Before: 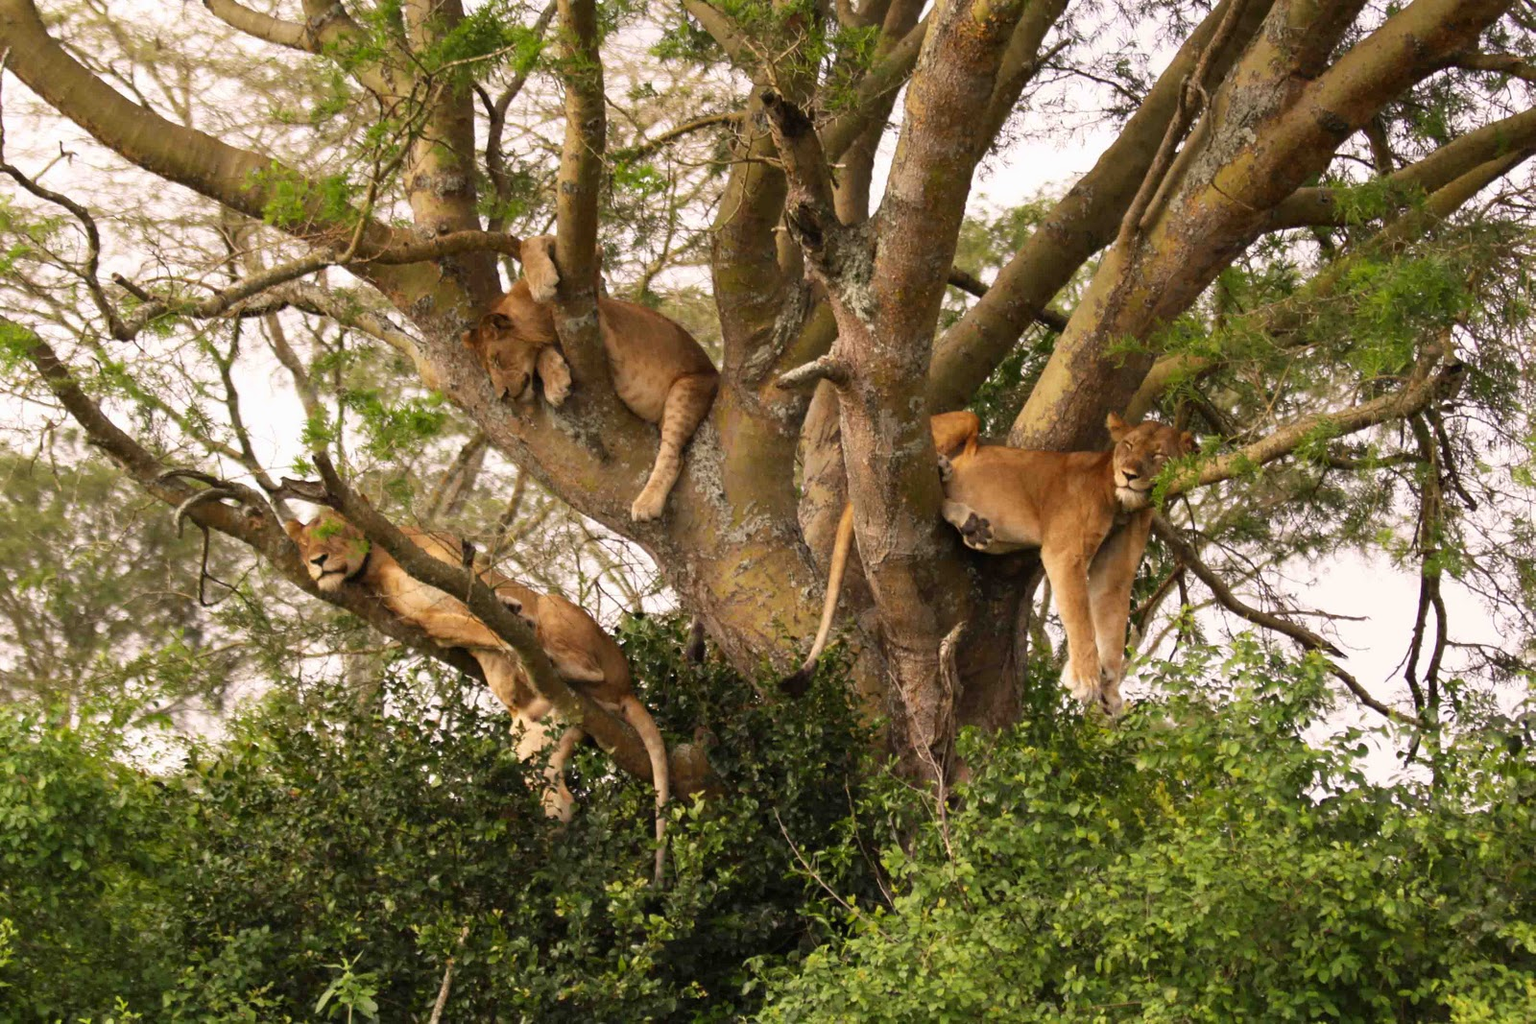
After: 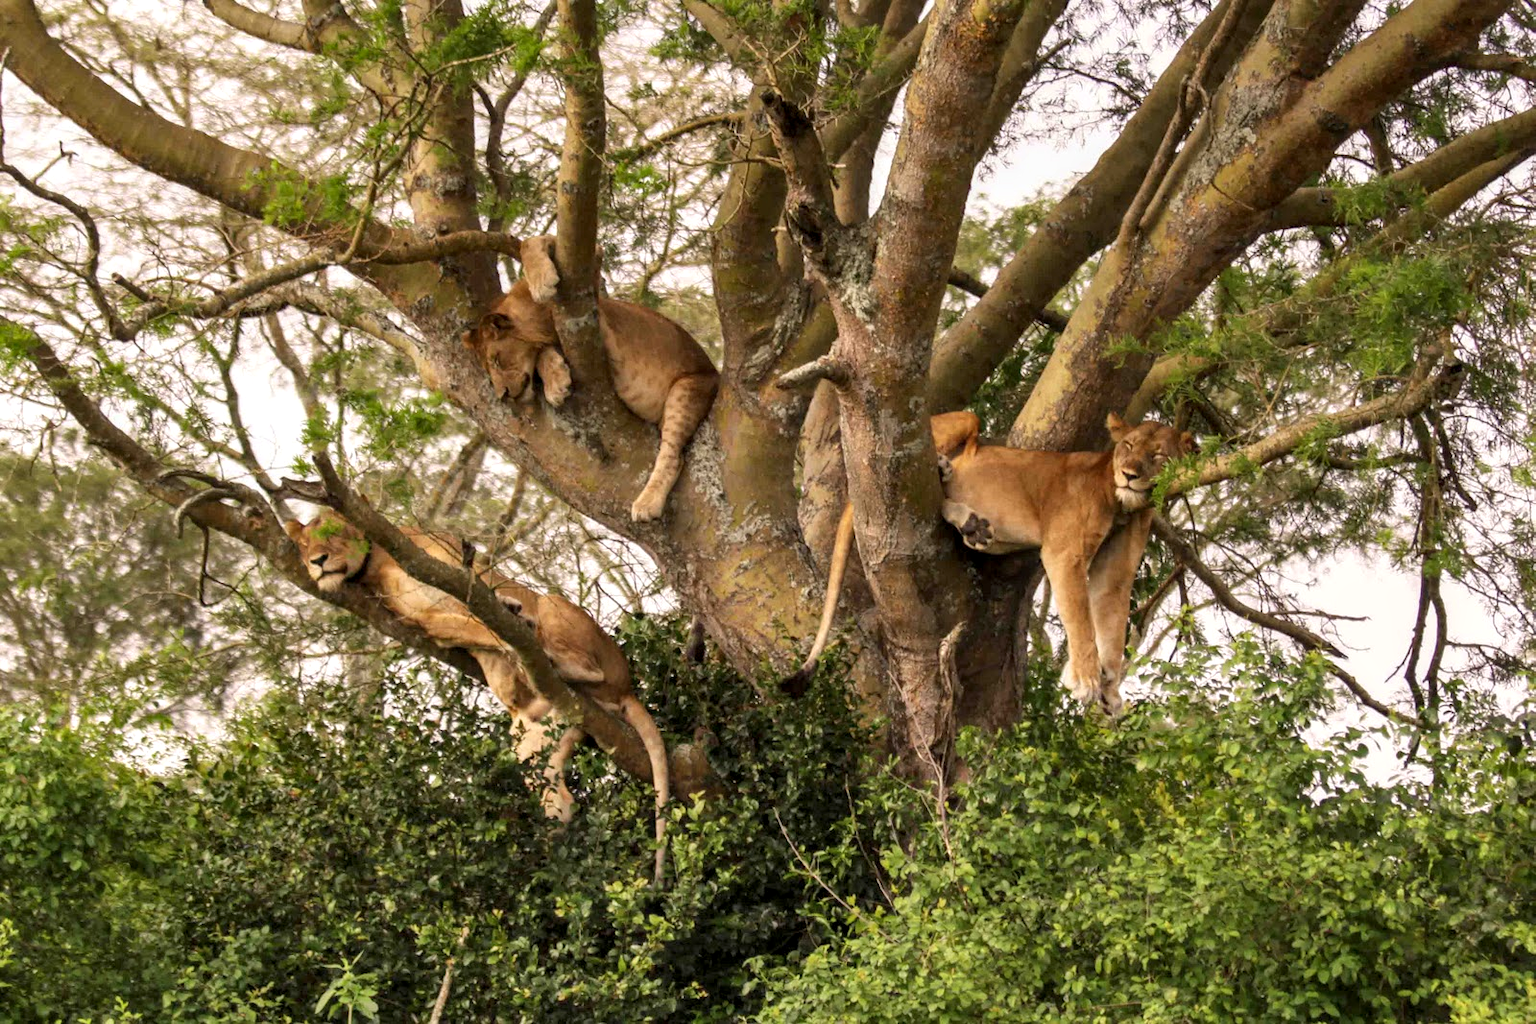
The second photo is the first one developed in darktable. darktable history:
shadows and highlights: shadows 49, highlights -41, soften with gaussian
local contrast: detail 130%
exposure: exposure -0.01 EV, compensate highlight preservation false
